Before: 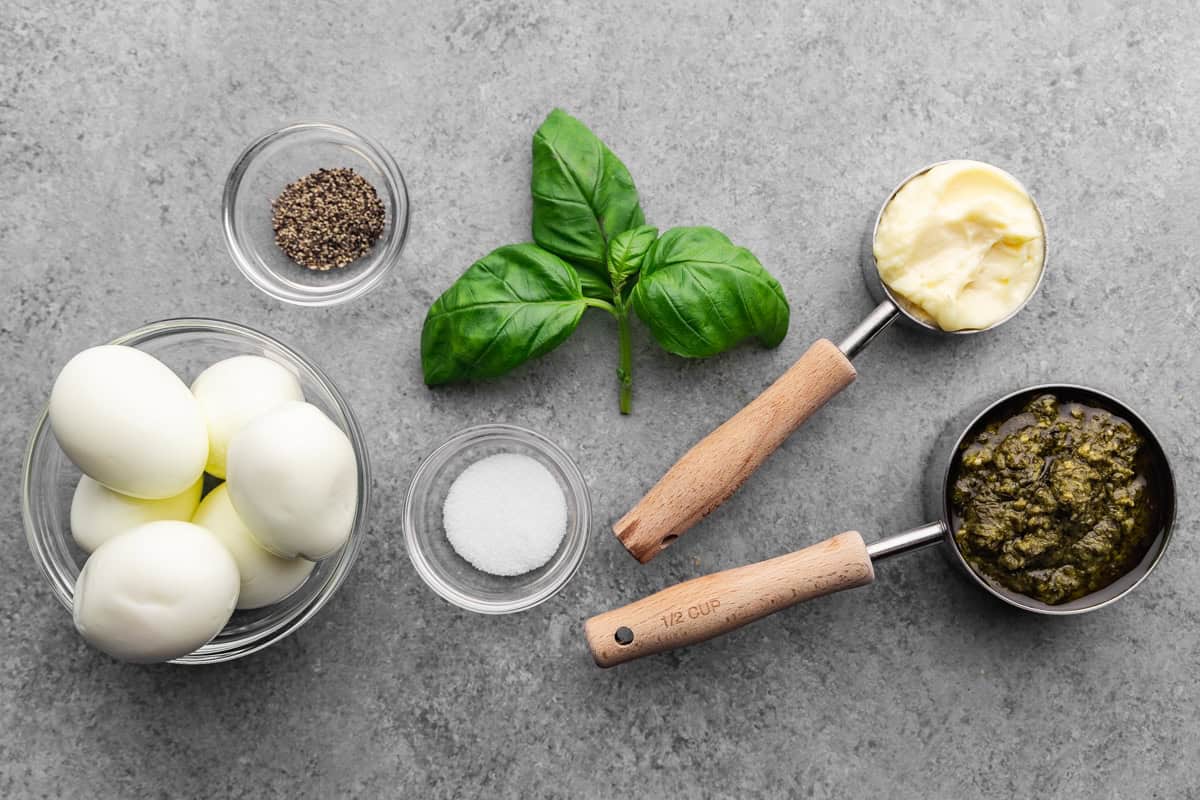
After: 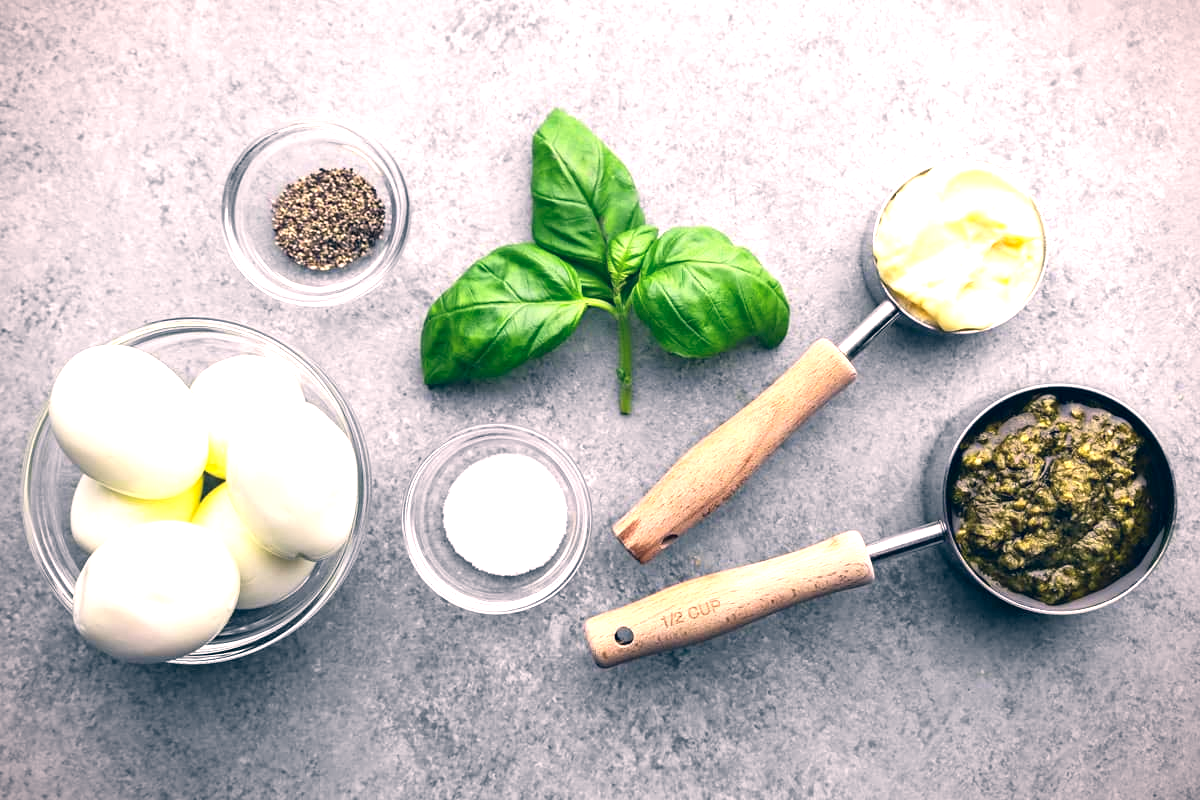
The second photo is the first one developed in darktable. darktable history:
vignetting: fall-off start 88.53%, fall-off radius 44.2%, saturation 0.376, width/height ratio 1.161
color calibration: x 0.37, y 0.382, temperature 4313.32 K
color correction: highlights a* 10.32, highlights b* 14.66, shadows a* -9.59, shadows b* -15.02
exposure: exposure 1 EV, compensate highlight preservation false
